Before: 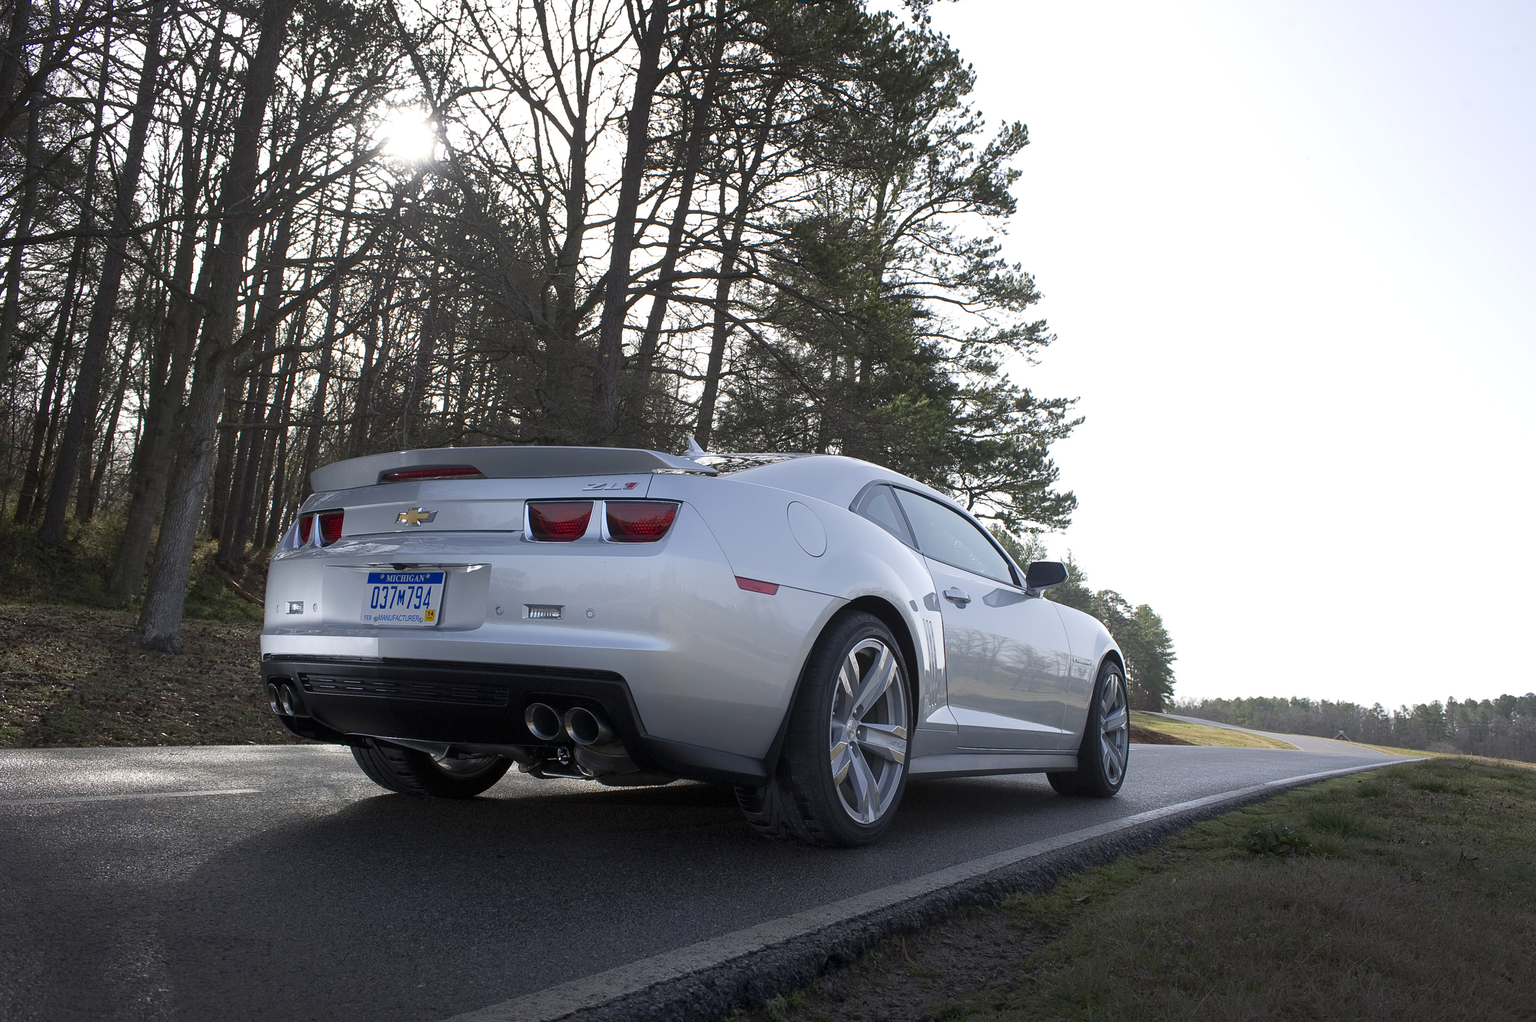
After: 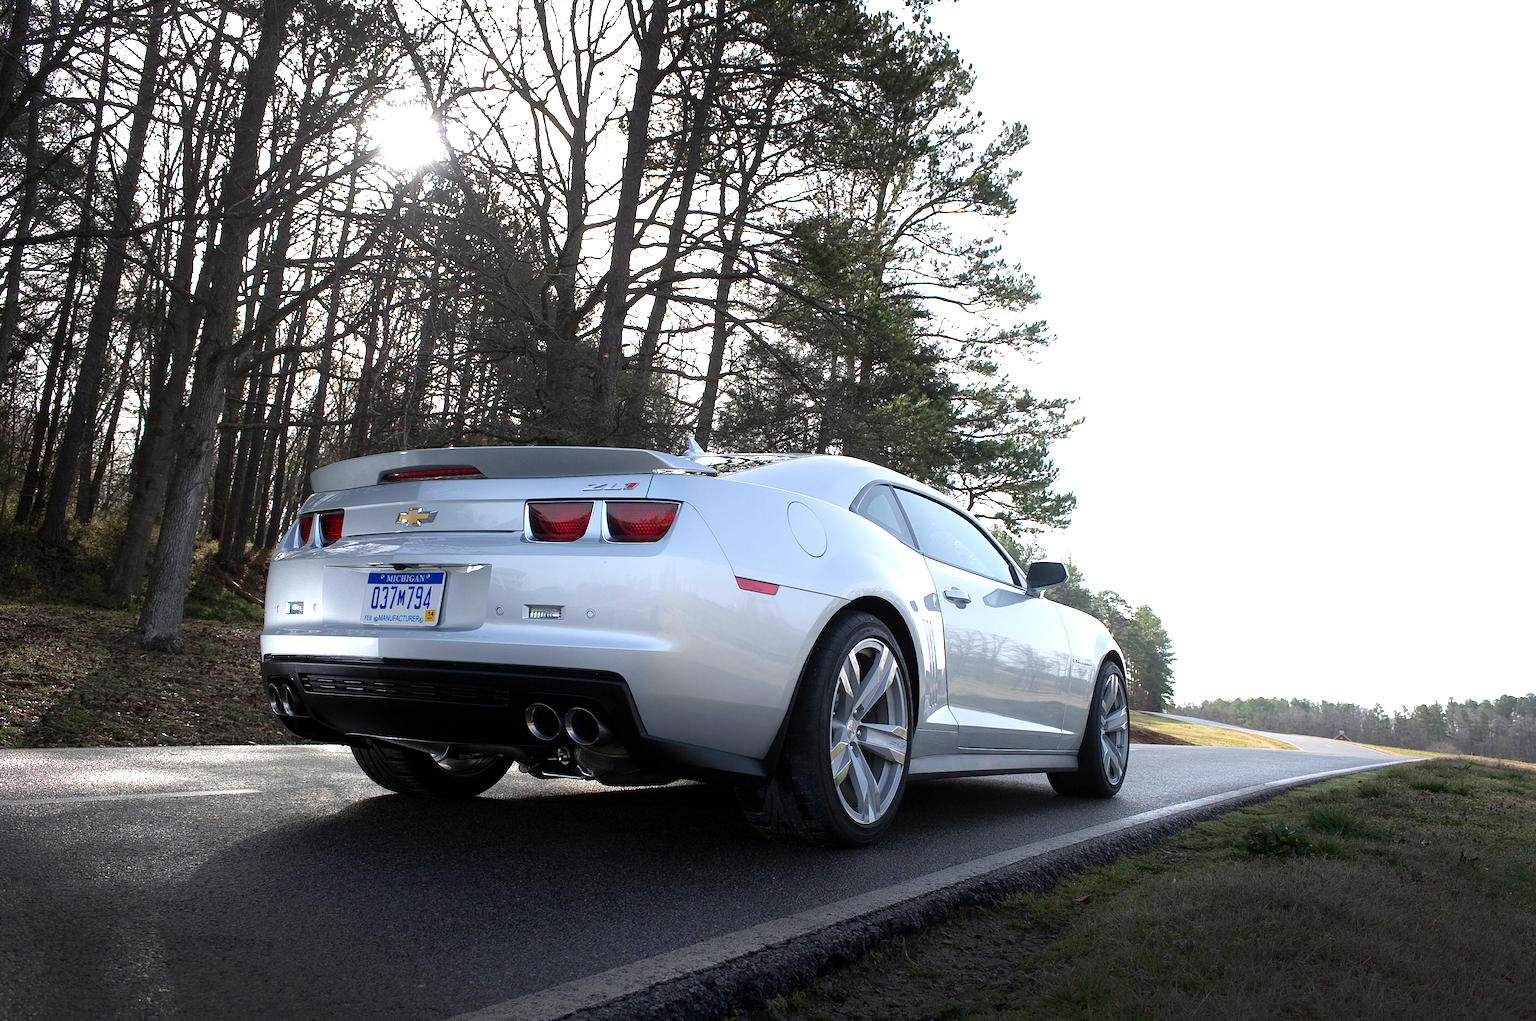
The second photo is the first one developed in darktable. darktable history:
tone equalizer: -8 EV -0.717 EV, -7 EV -0.721 EV, -6 EV -0.561 EV, -5 EV -0.385 EV, -3 EV 0.386 EV, -2 EV 0.6 EV, -1 EV 0.699 EV, +0 EV 0.76 EV
